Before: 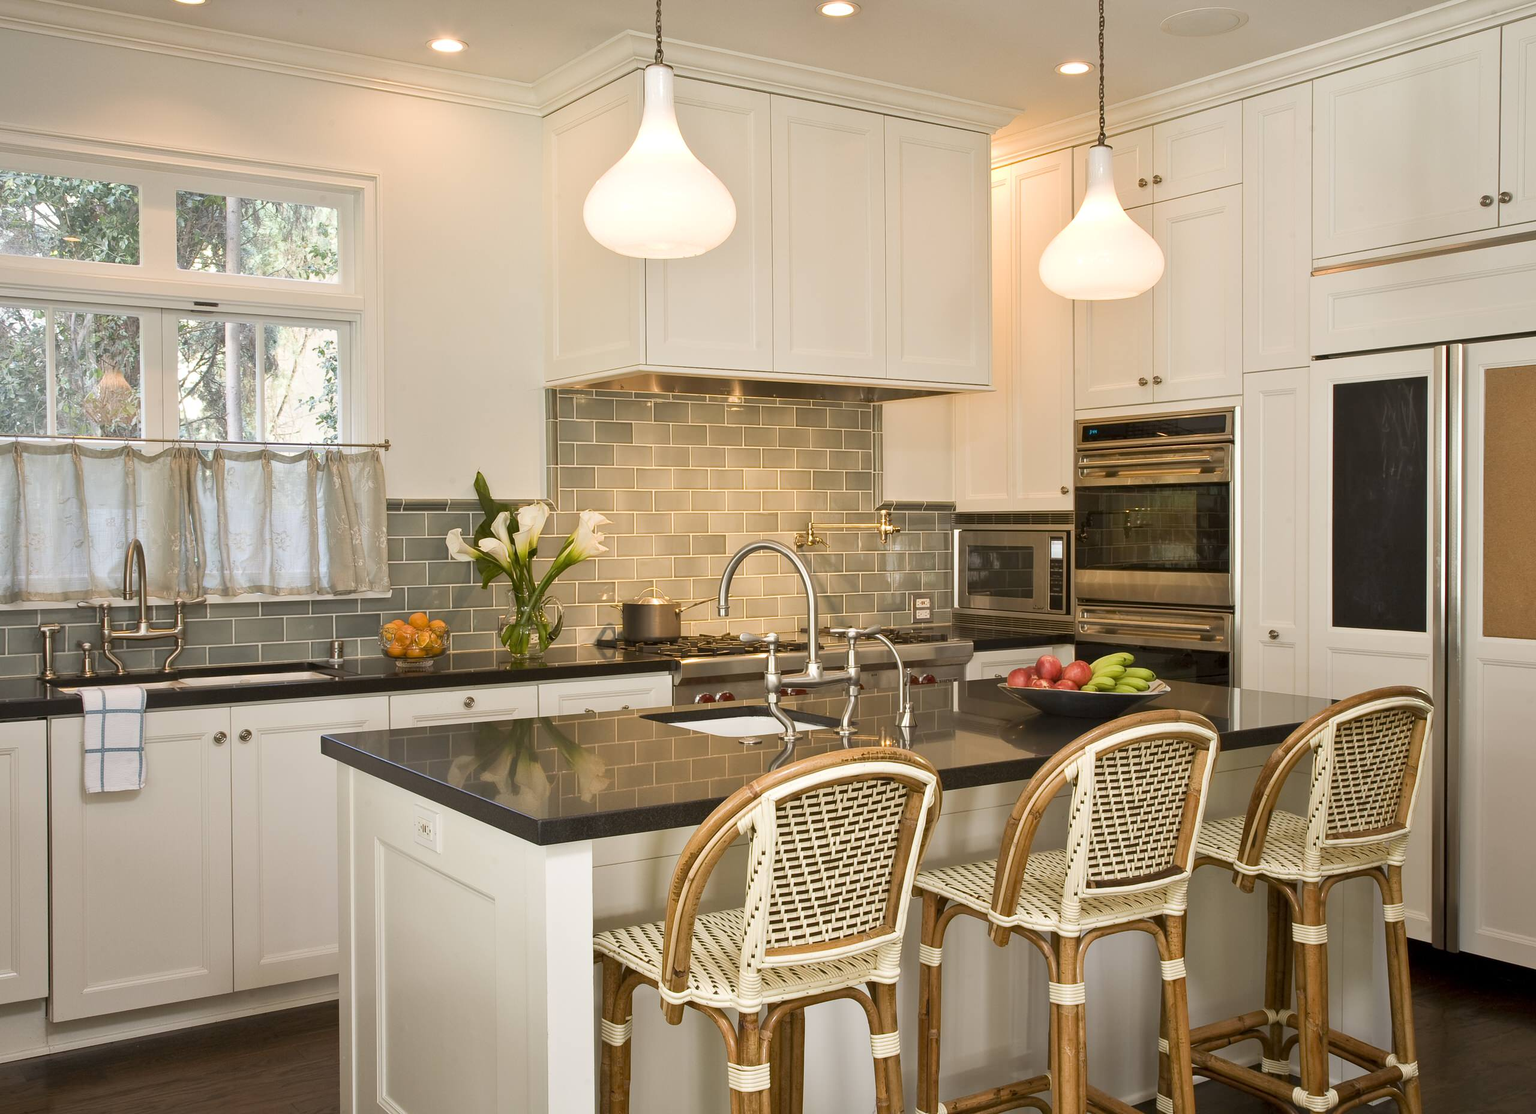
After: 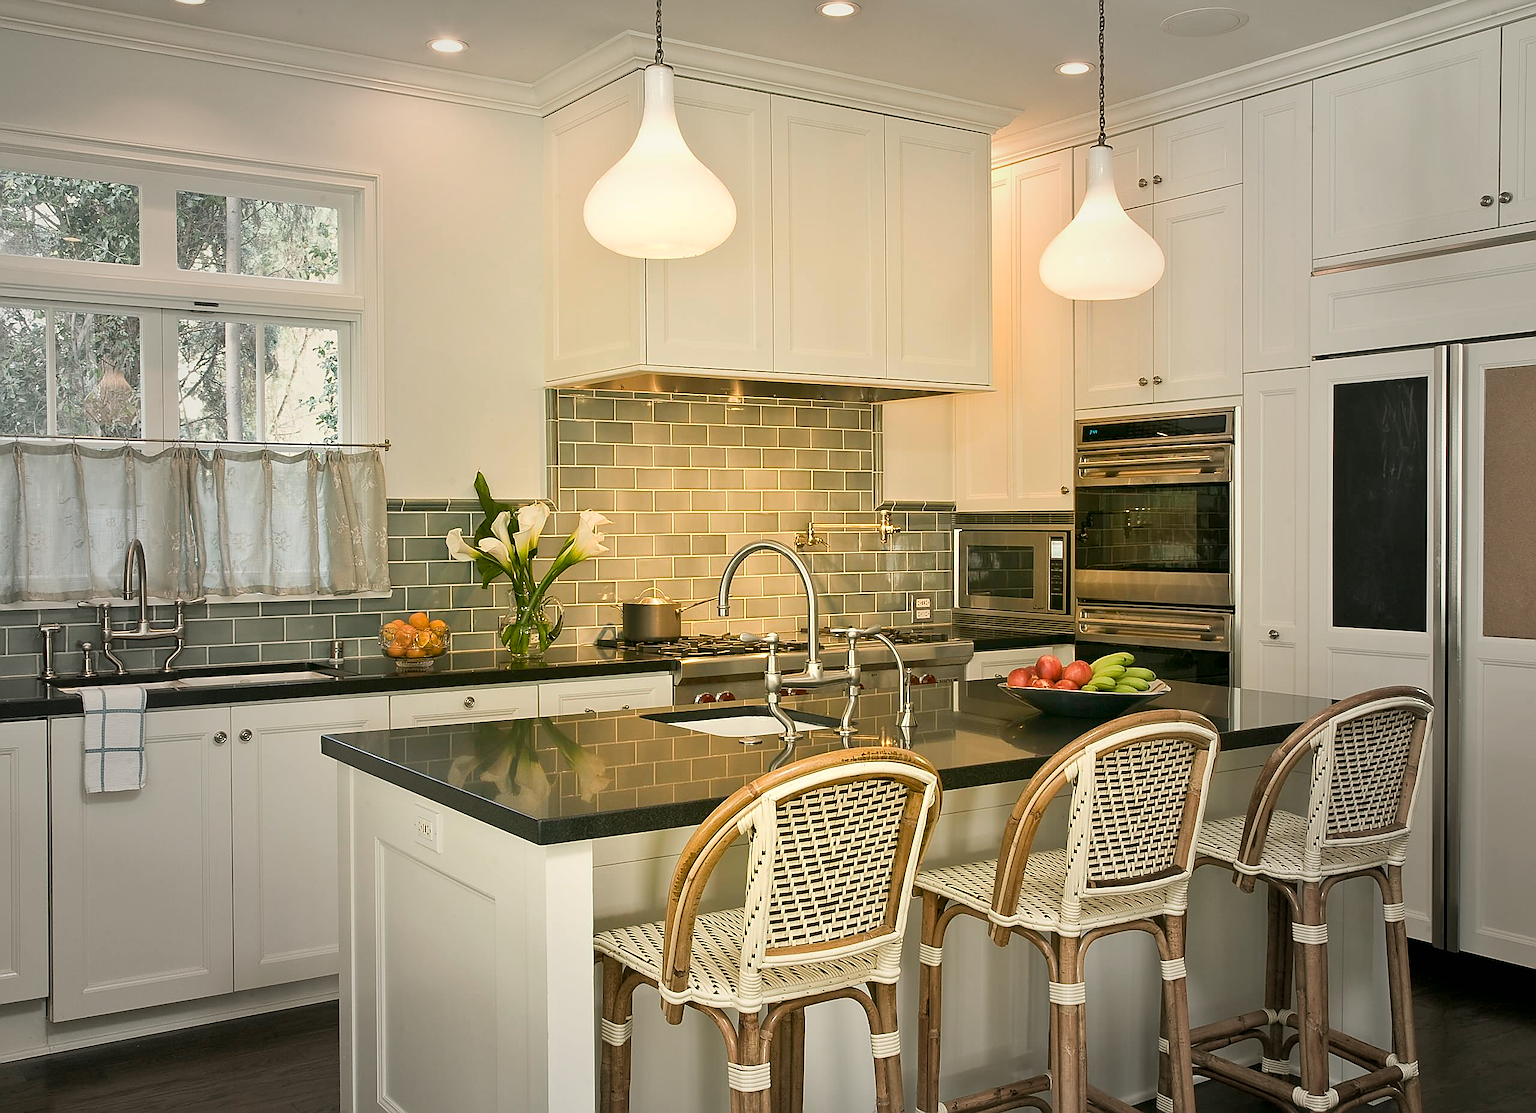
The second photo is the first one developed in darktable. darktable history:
vignetting: fall-off start 40.31%, fall-off radius 41.3%, brightness -0.198
sharpen: radius 1.393, amount 1.233, threshold 0.655
color correction: highlights a* -0.48, highlights b* 9.45, shadows a* -9.14, shadows b* 1.33
